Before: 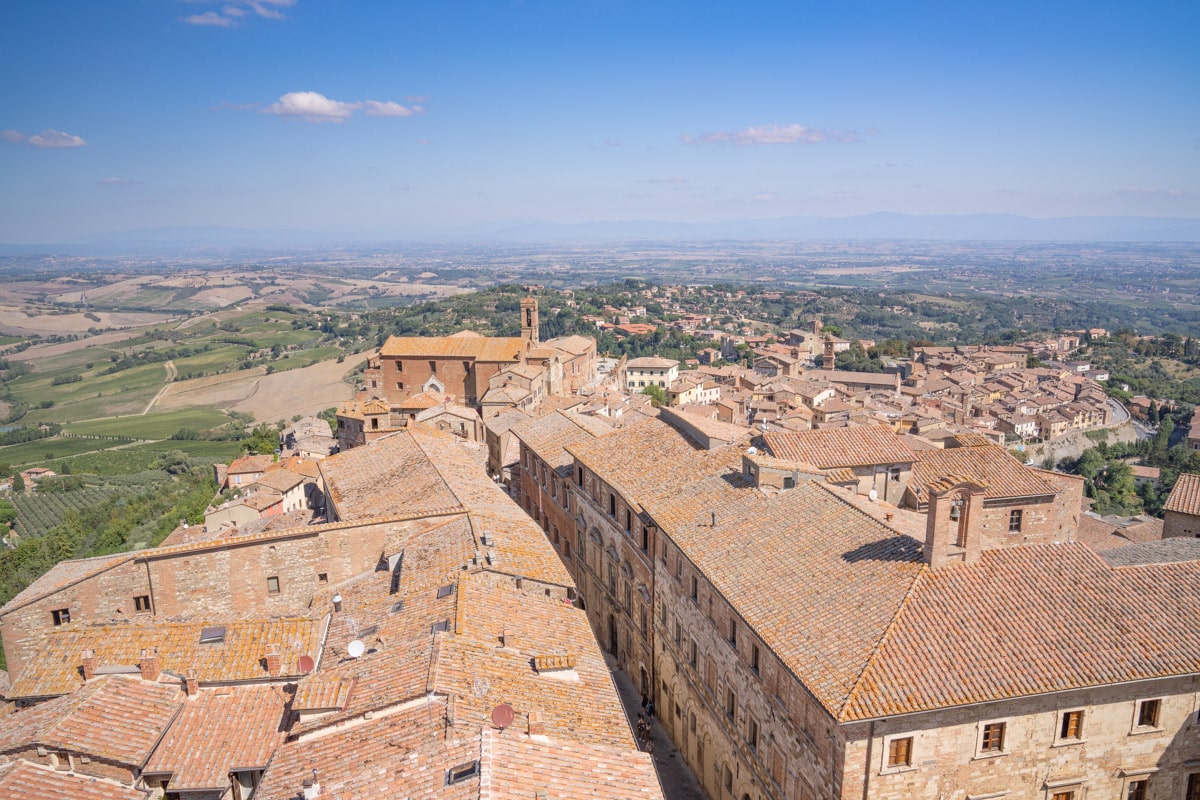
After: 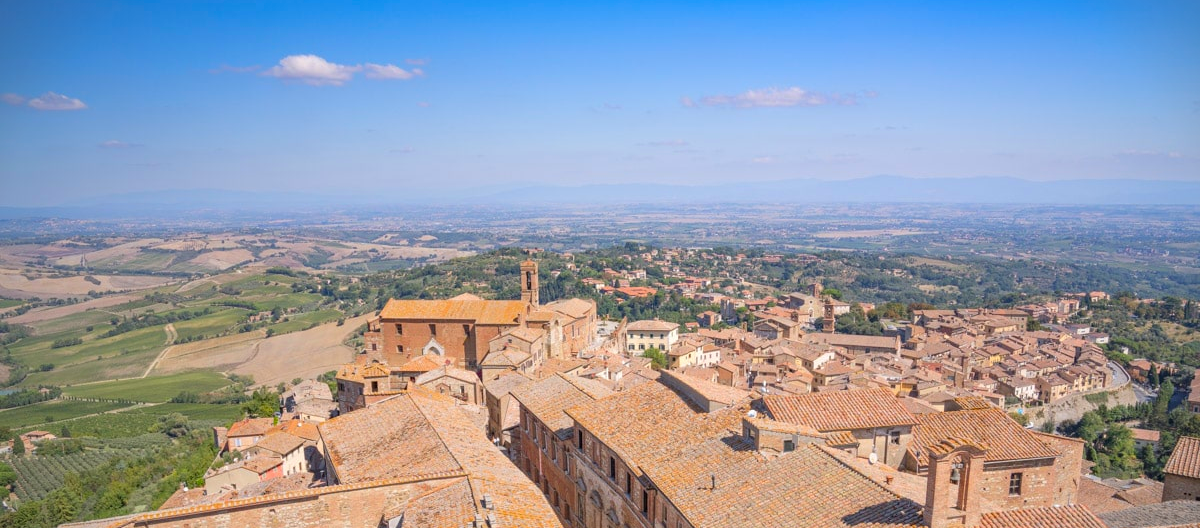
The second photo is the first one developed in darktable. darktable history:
vignetting: fall-off start 100.5%, width/height ratio 1.321, unbound false
crop and rotate: top 4.741%, bottom 29.258%
color correction: highlights b* -0.048, saturation 1.31
